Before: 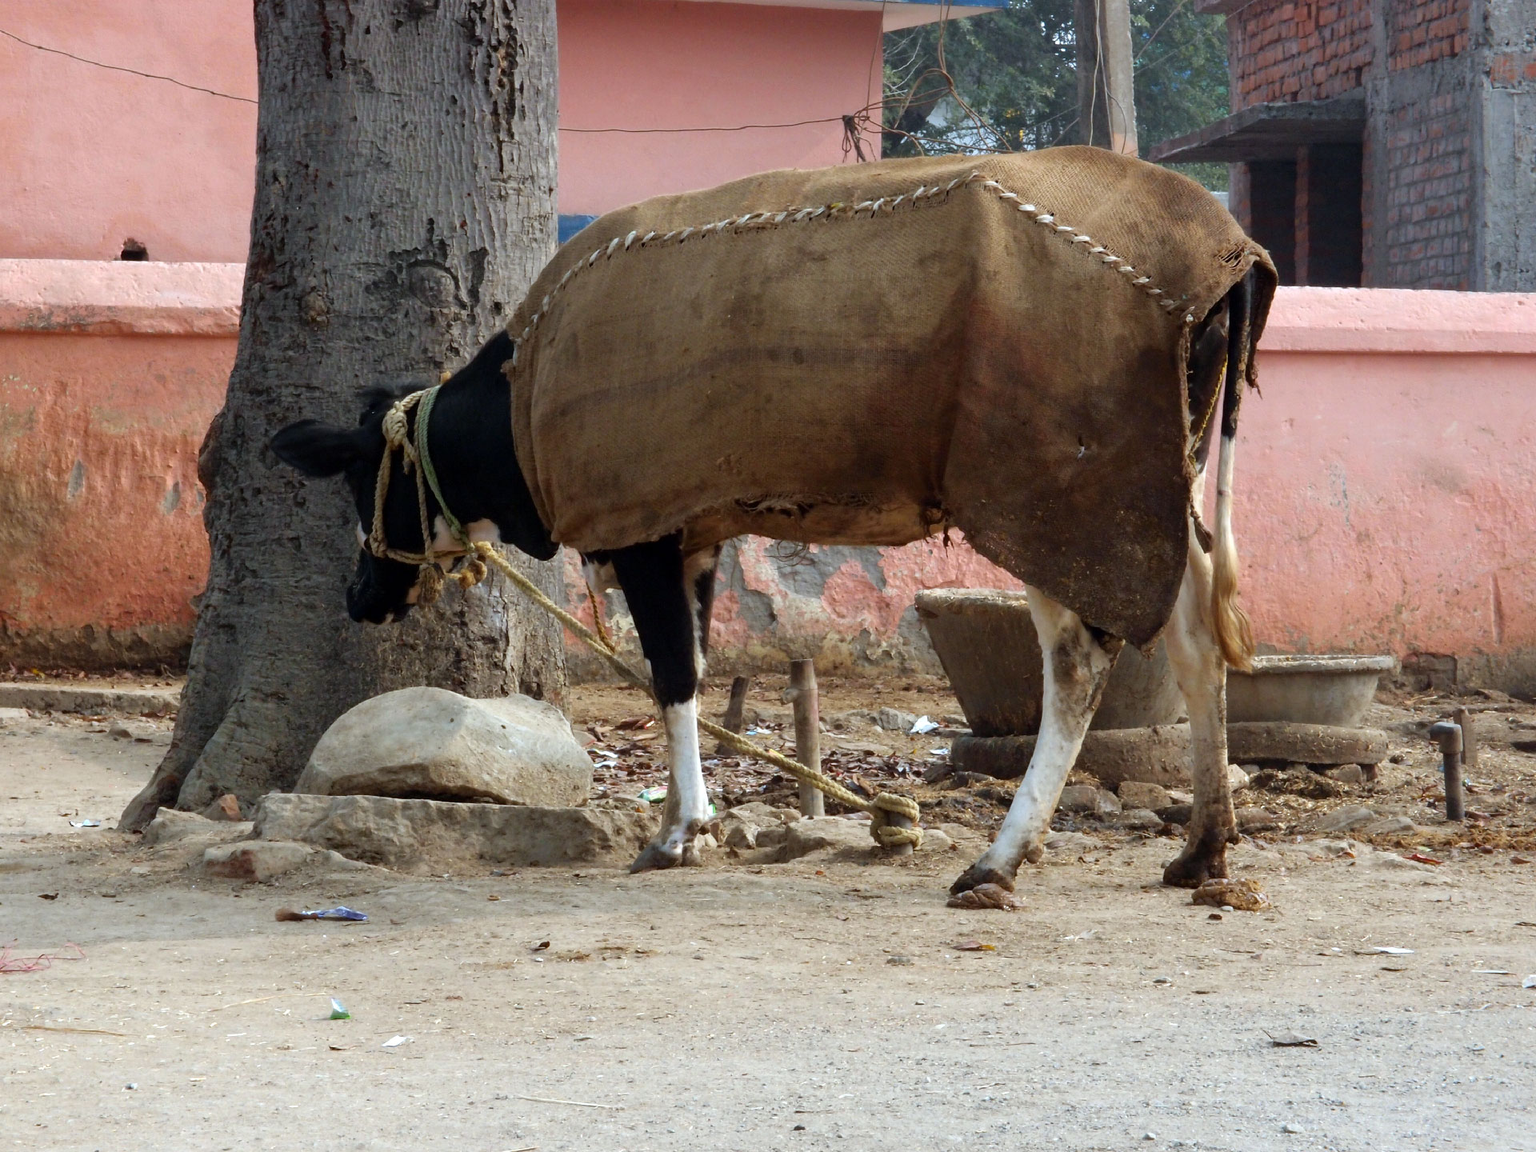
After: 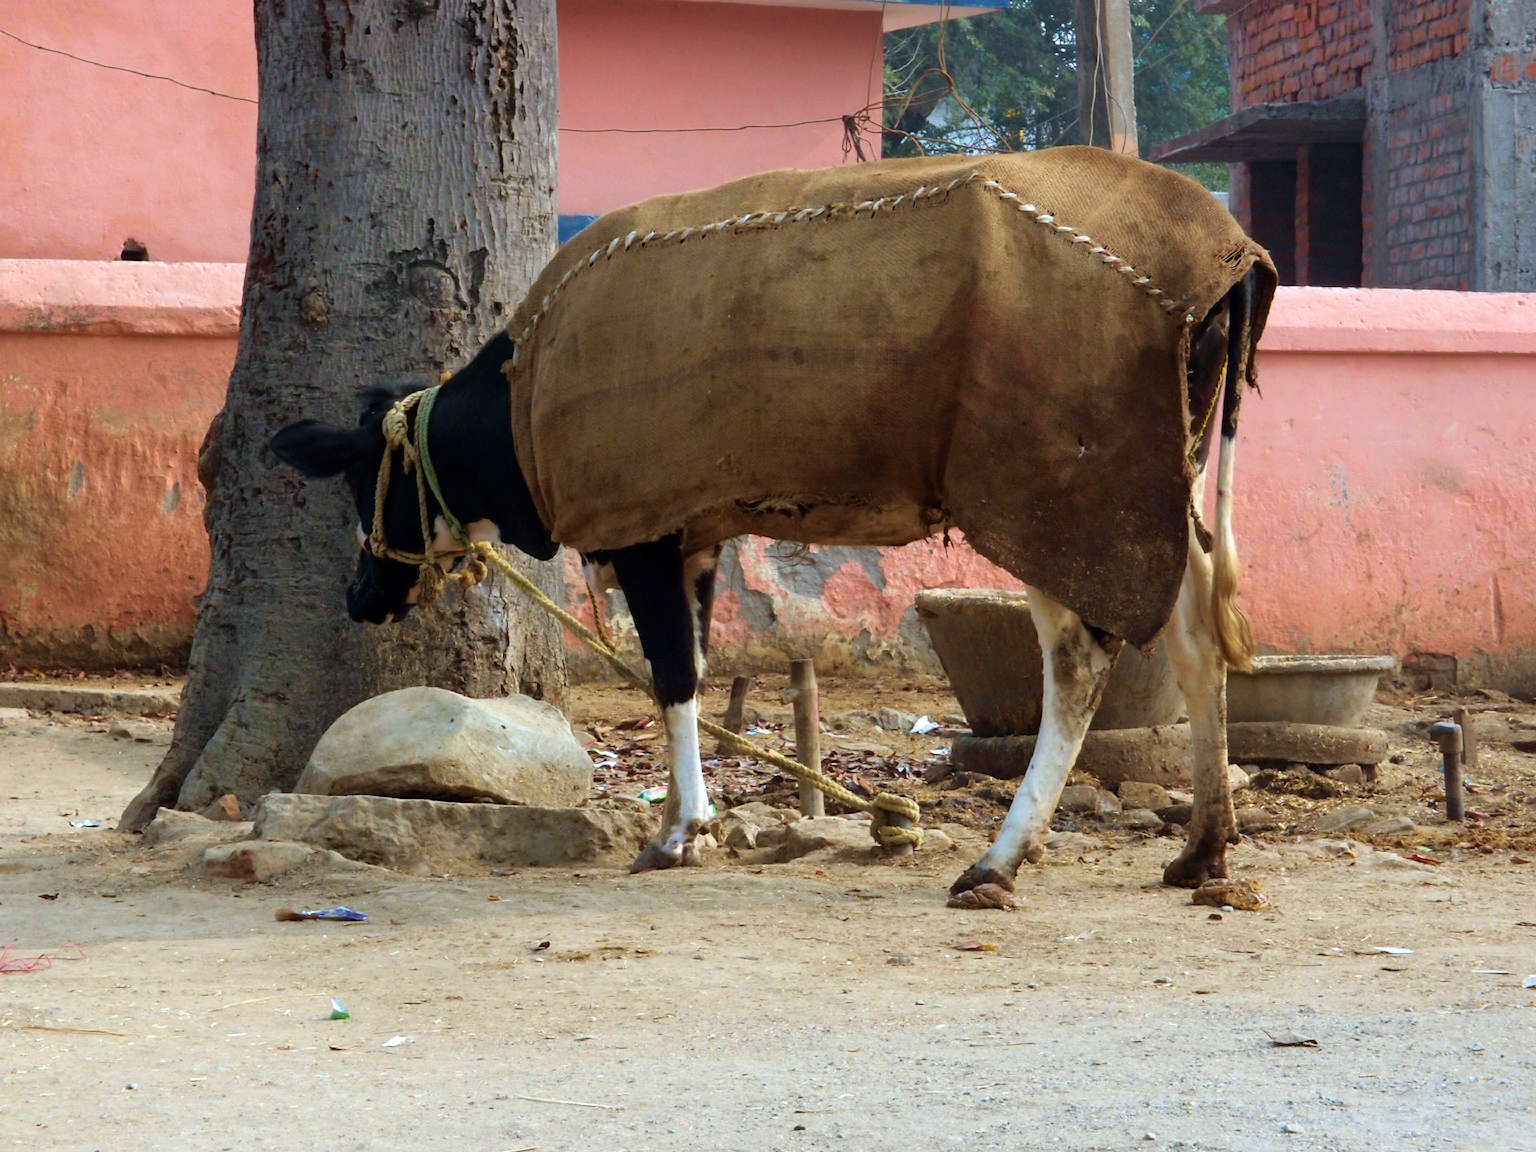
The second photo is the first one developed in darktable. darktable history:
velvia: strength 44.93%
